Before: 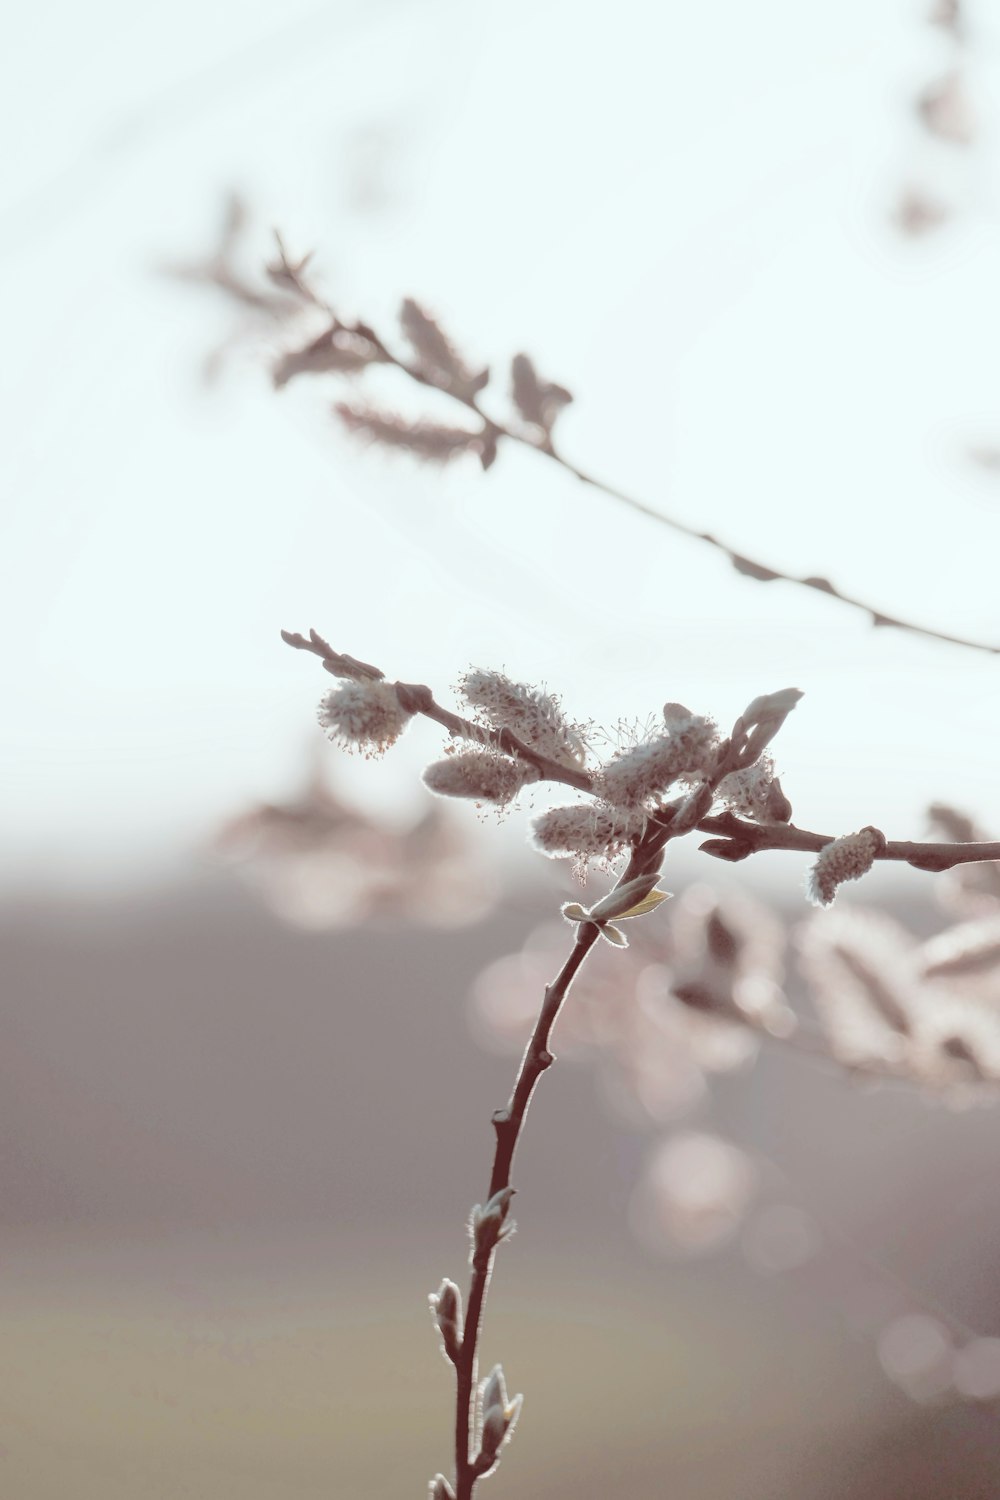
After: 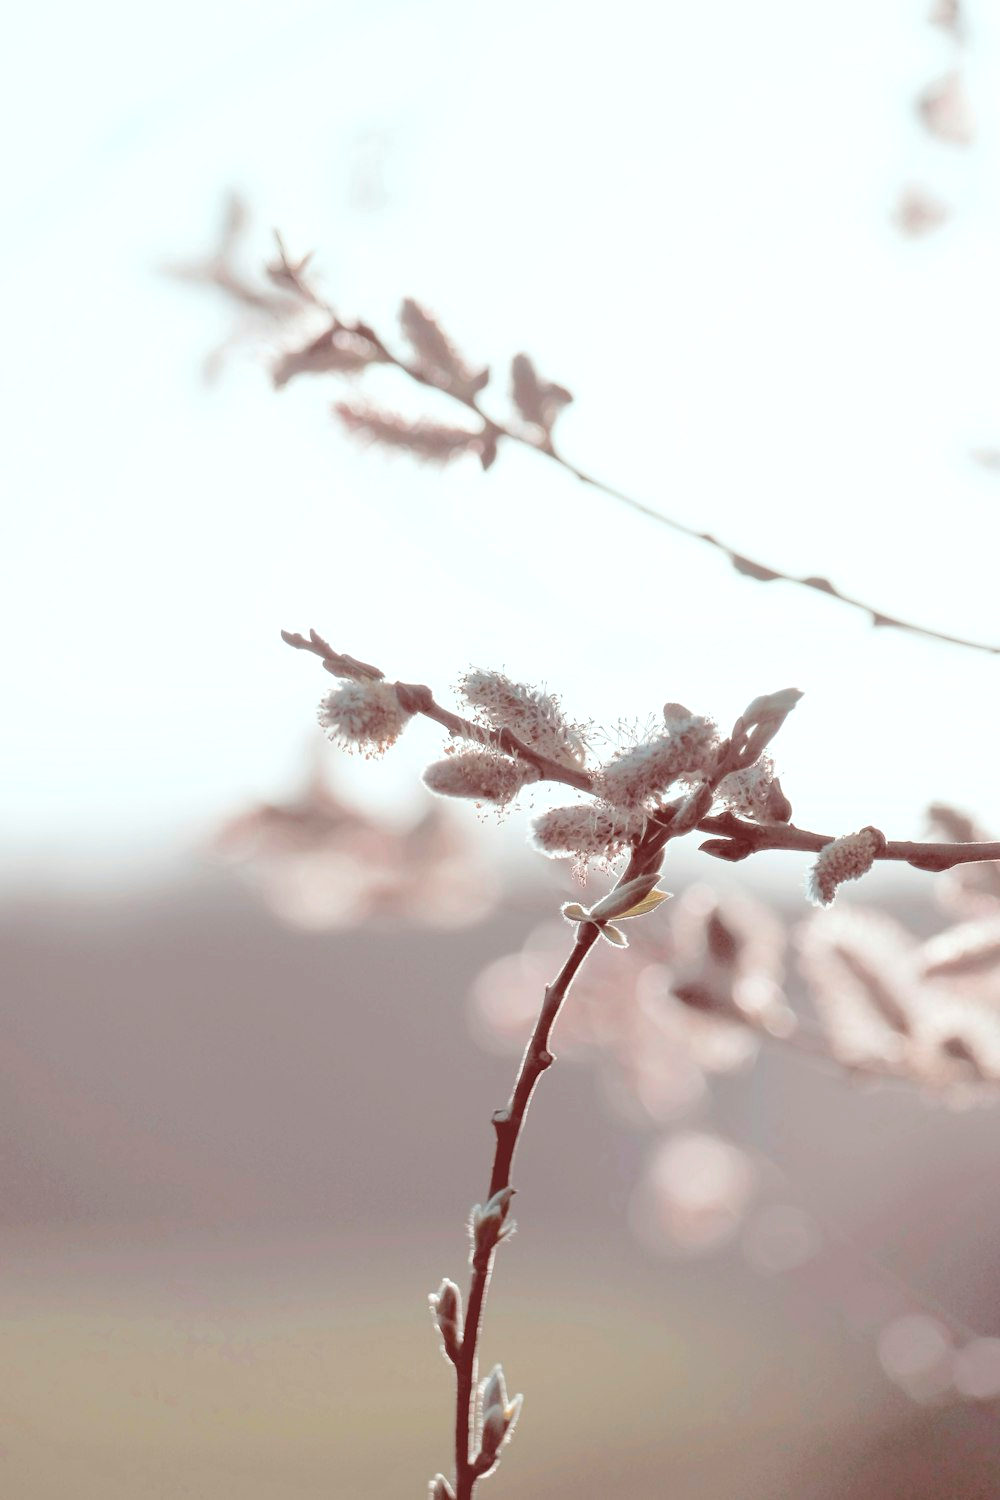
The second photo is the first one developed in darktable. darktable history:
exposure: exposure 0.205 EV, compensate highlight preservation false
